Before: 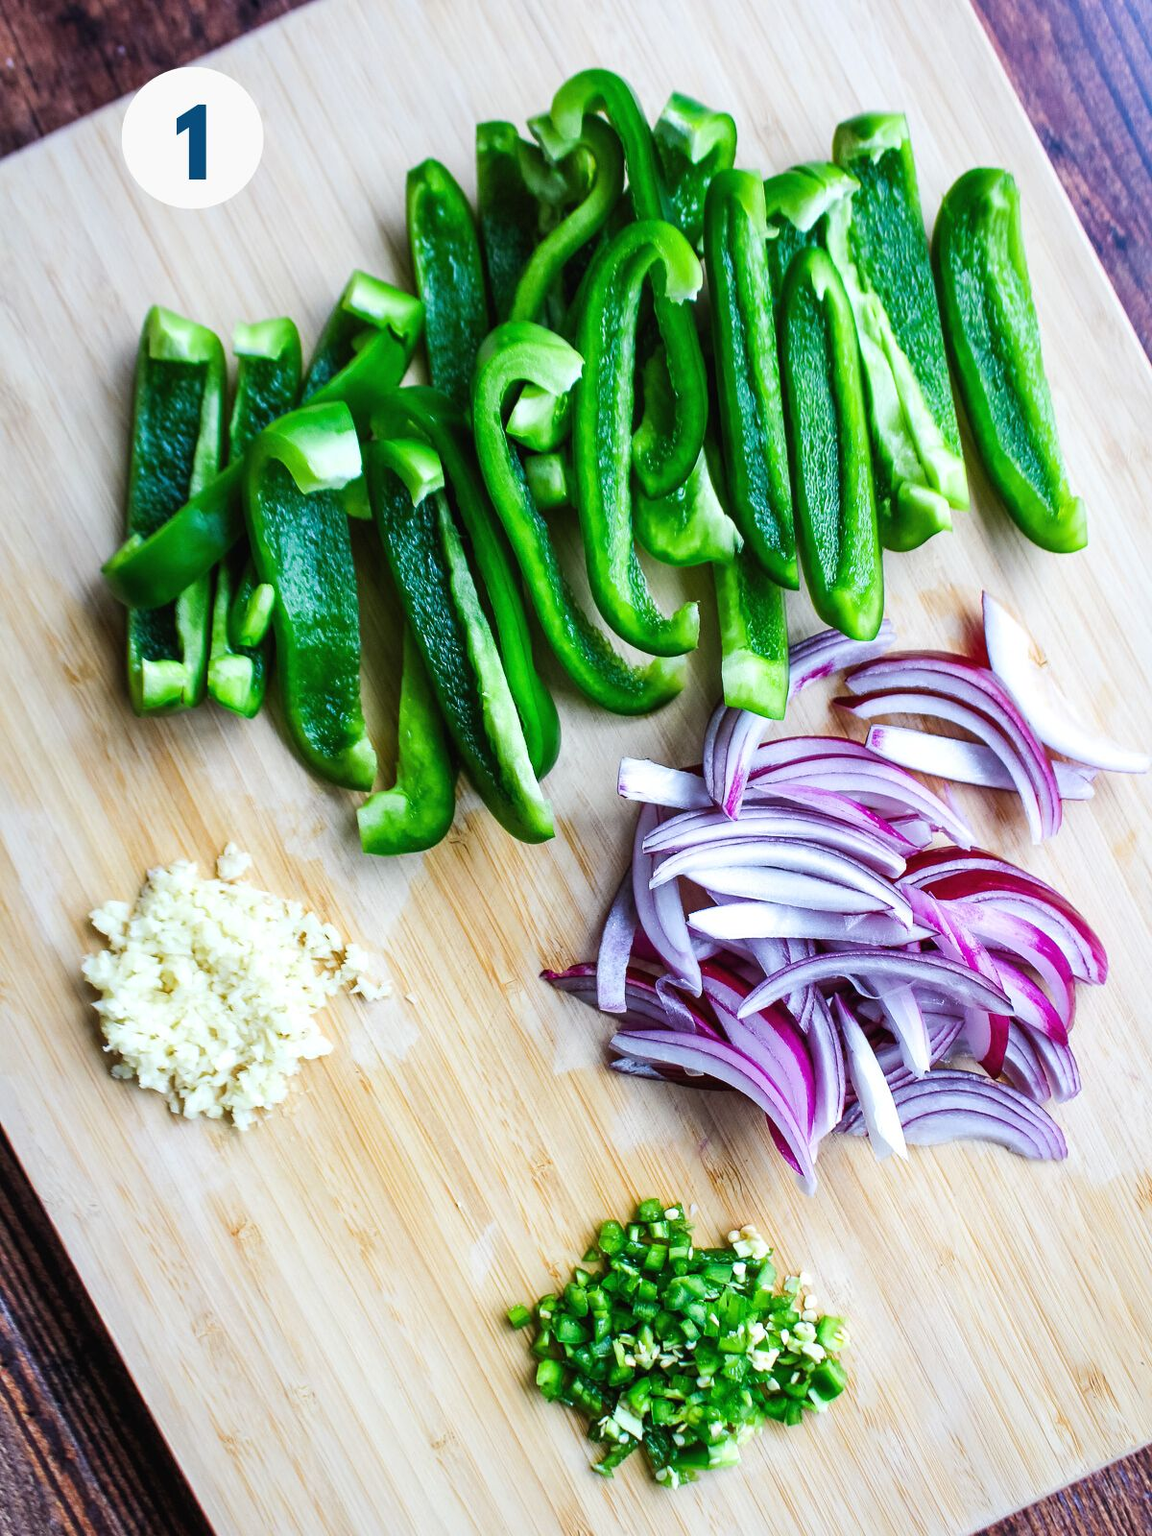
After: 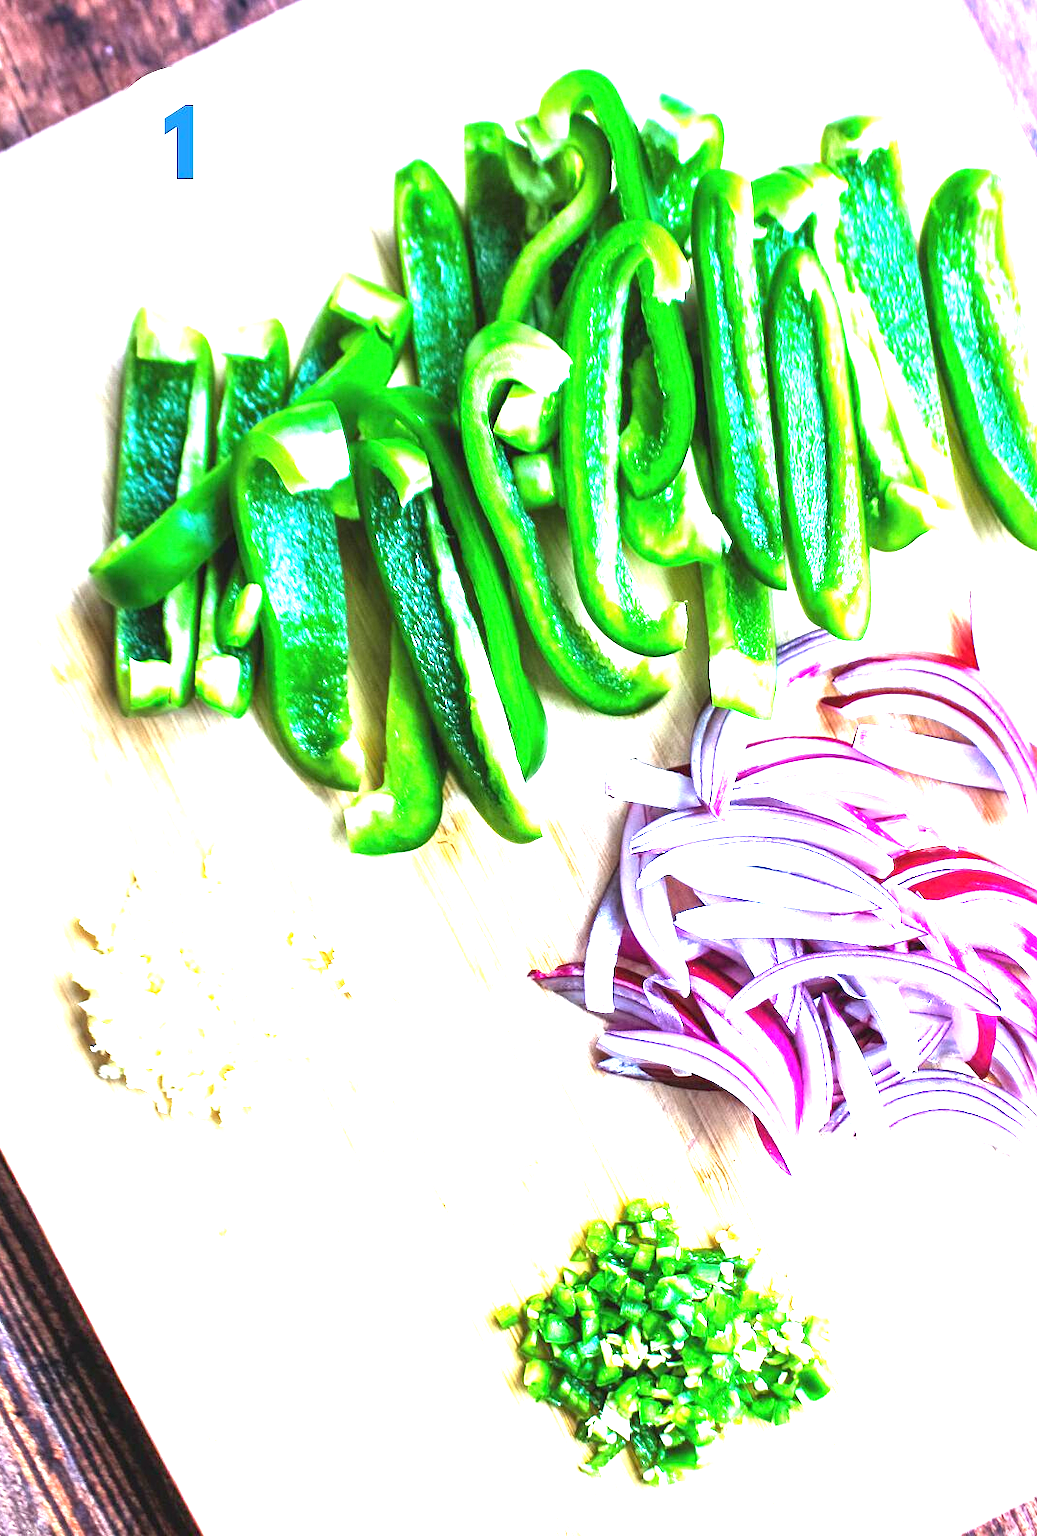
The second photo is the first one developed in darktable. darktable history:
exposure: black level correction 0, exposure 2.327 EV, compensate exposure bias true, compensate highlight preservation false
crop and rotate: left 1.088%, right 8.807%
